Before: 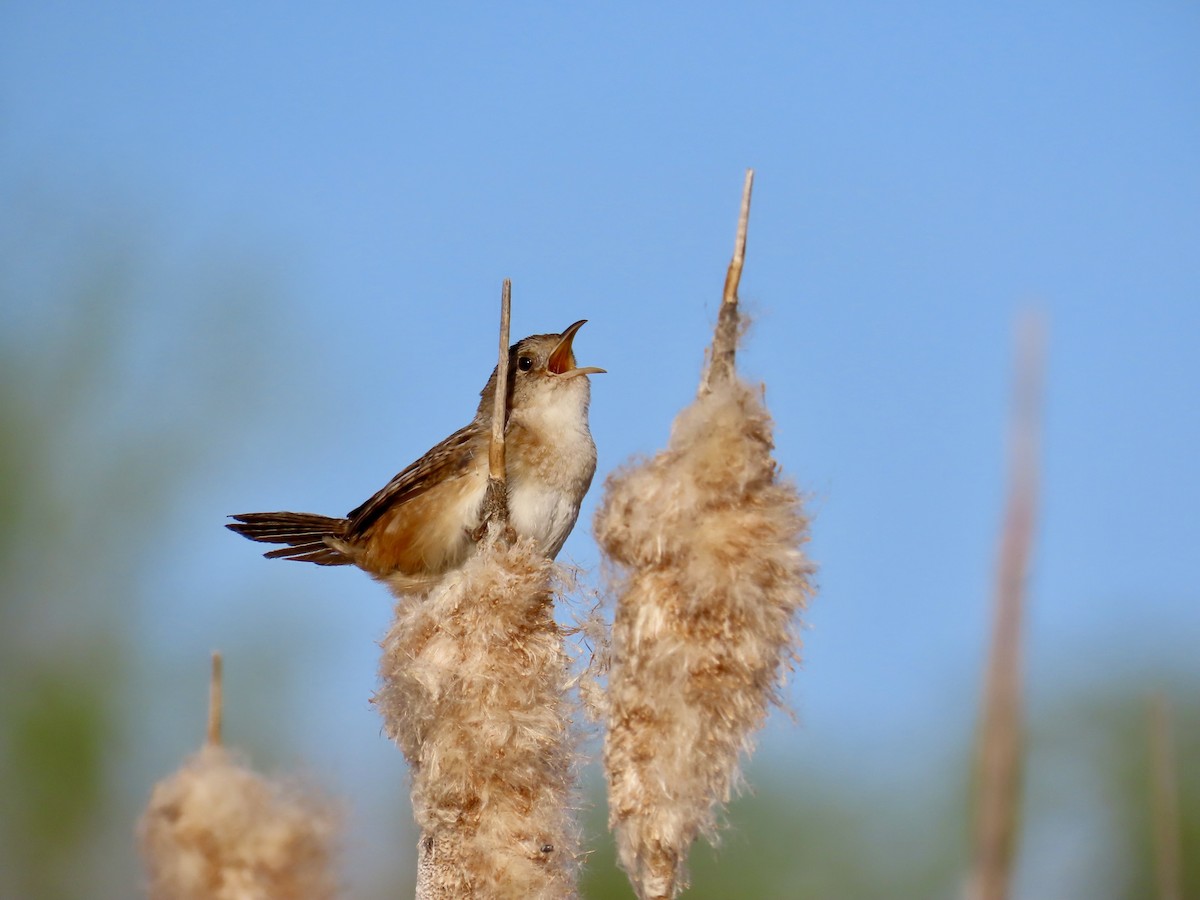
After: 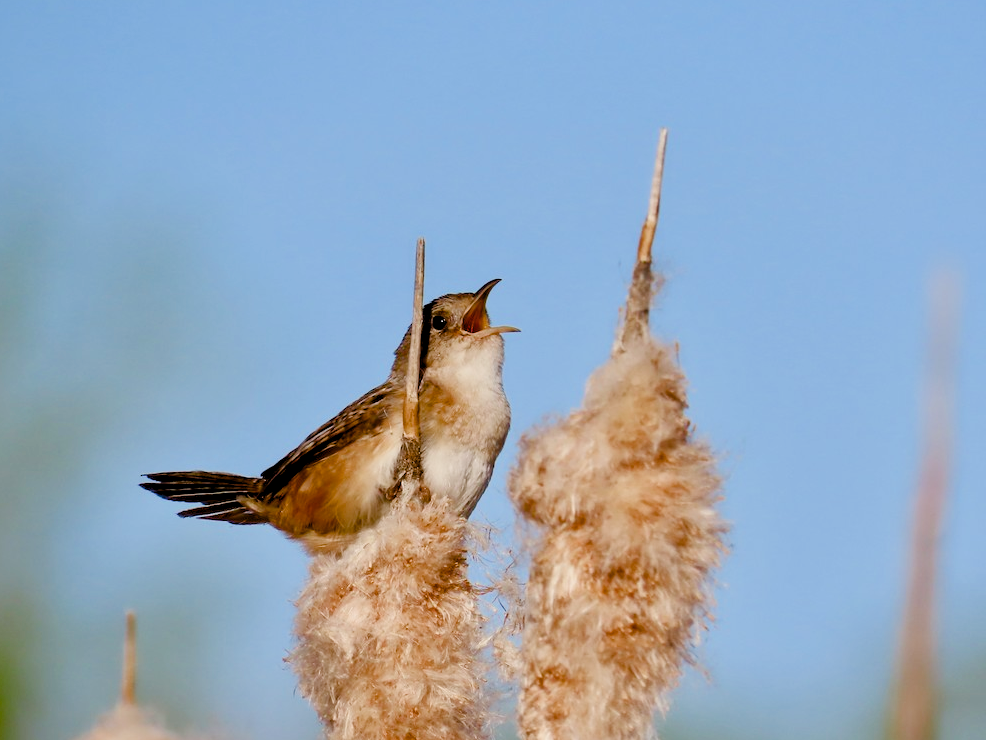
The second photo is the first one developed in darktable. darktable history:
filmic rgb: hardness 4.17
crop and rotate: left 7.196%, top 4.574%, right 10.605%, bottom 13.178%
color balance rgb: perceptual saturation grading › global saturation 20%, perceptual saturation grading › highlights -50%, perceptual saturation grading › shadows 30%
levels: levels [0.055, 0.477, 0.9]
